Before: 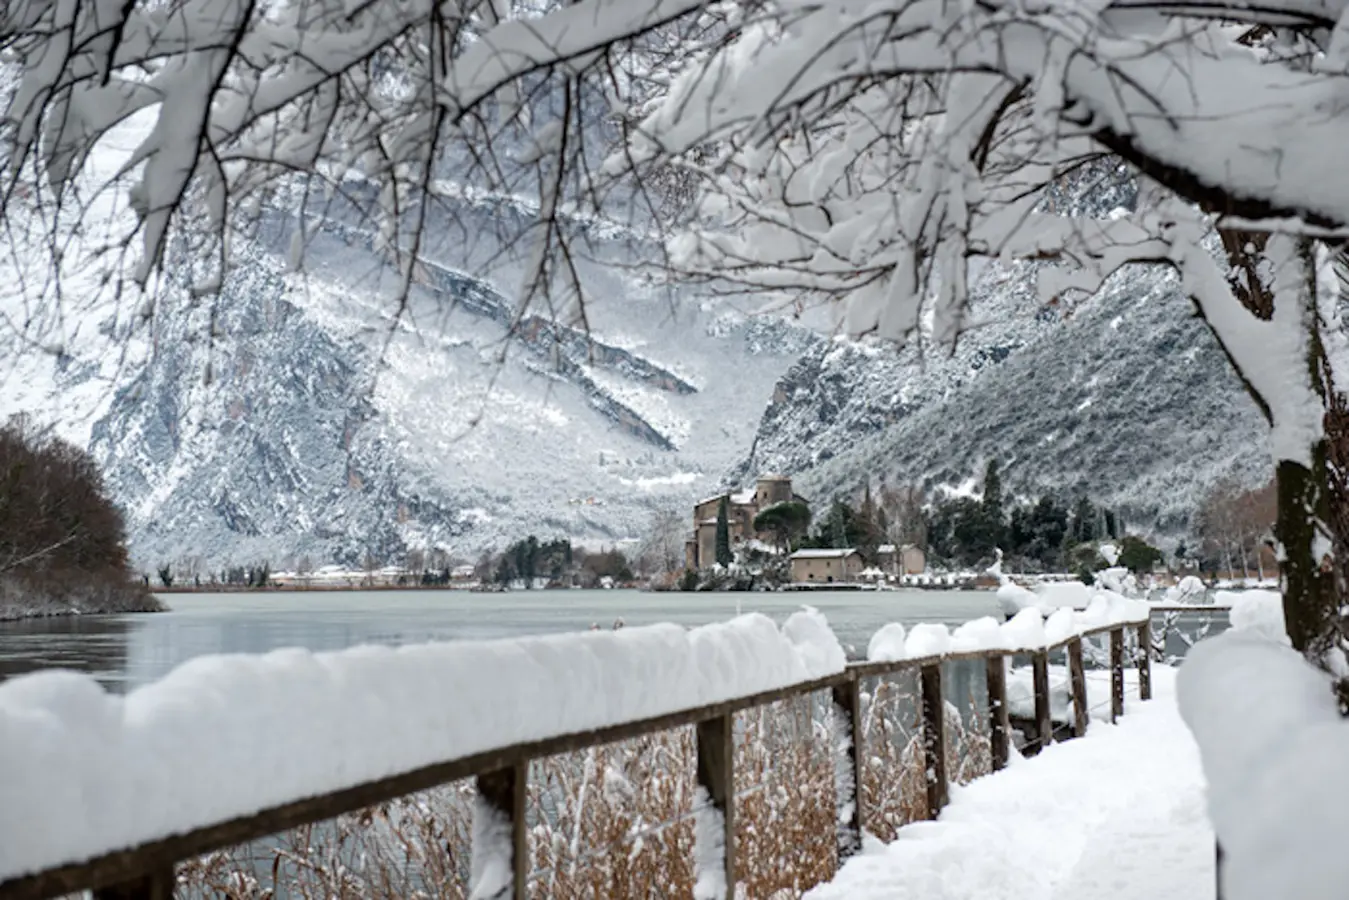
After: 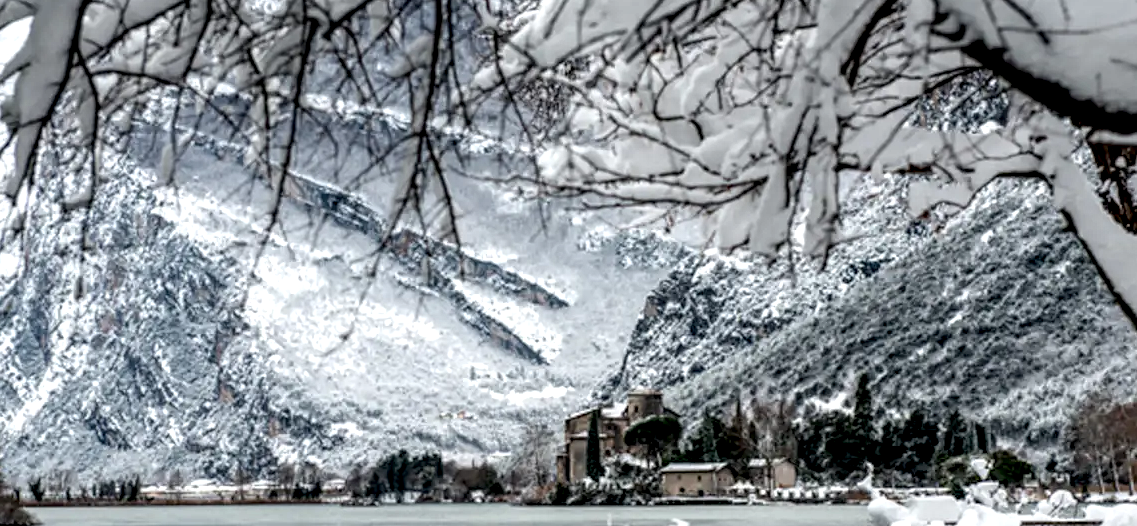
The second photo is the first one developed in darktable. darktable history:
exposure: black level correction 0.012, compensate exposure bias true, compensate highlight preservation false
local contrast: highlights 17%, detail 185%
crop and rotate: left 9.627%, top 9.645%, right 6.038%, bottom 31.889%
